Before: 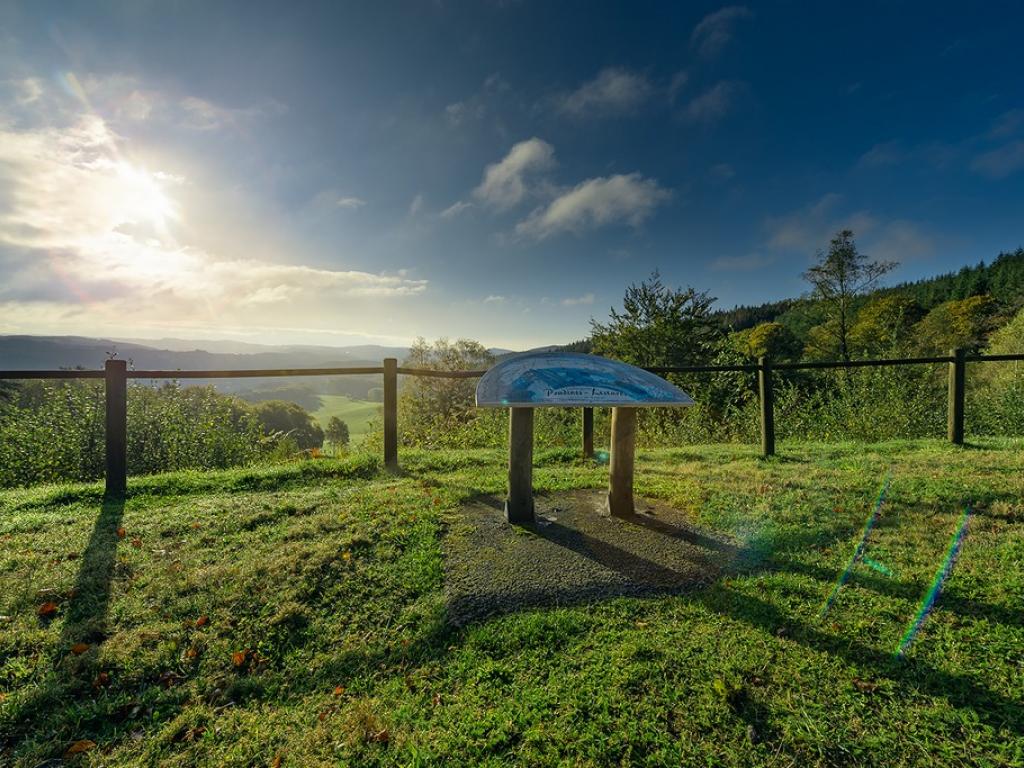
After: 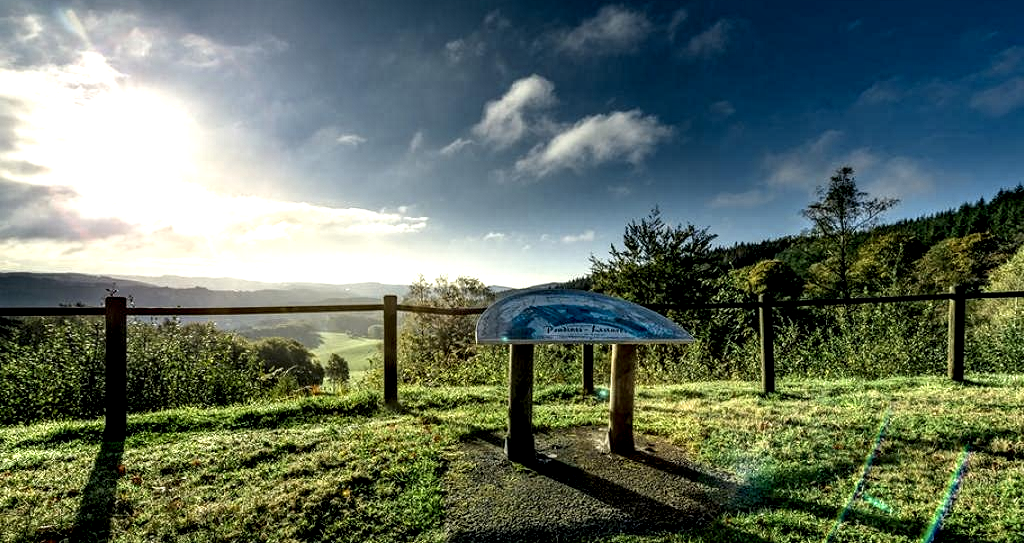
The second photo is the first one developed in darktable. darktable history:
crop and rotate: top 8.293%, bottom 20.996%
local contrast: shadows 185%, detail 225%
